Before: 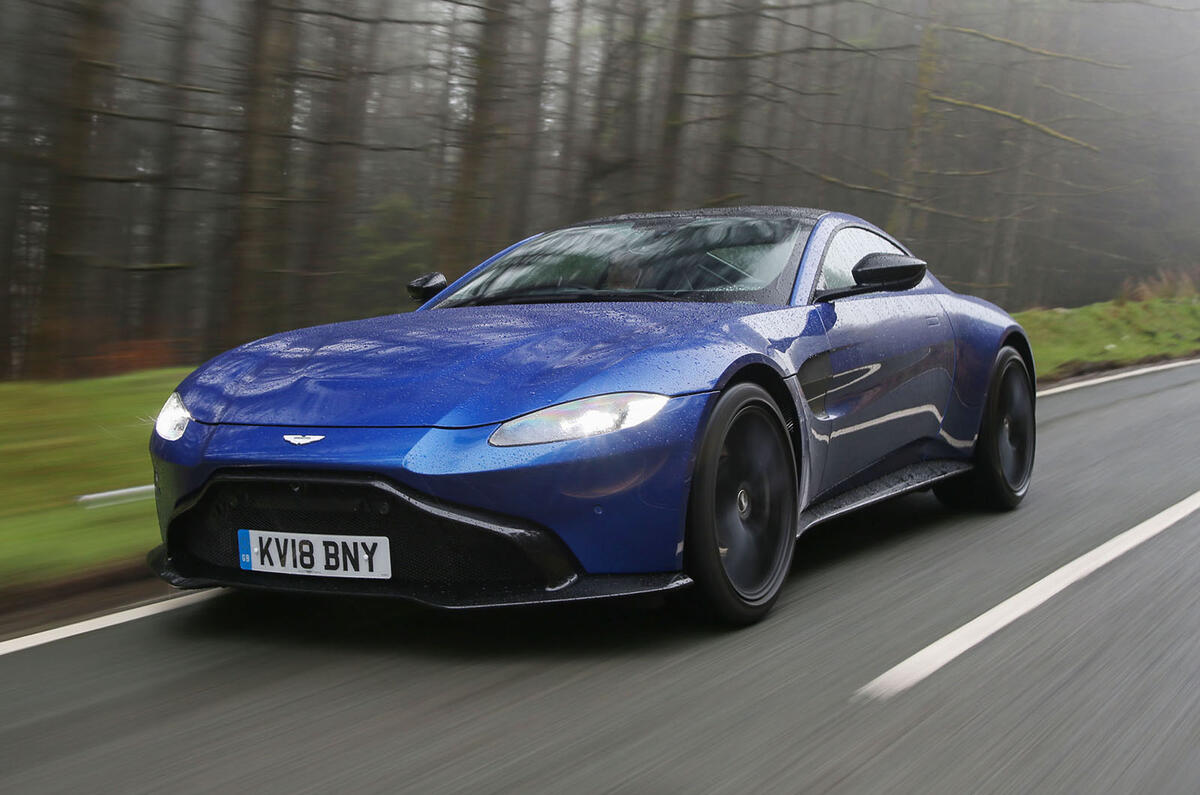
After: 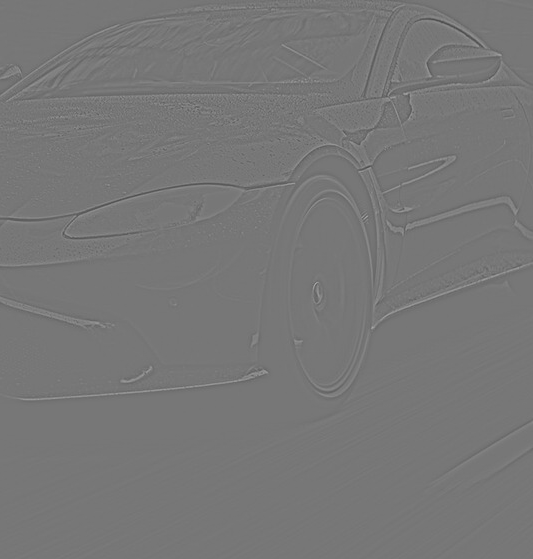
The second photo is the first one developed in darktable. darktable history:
crop: left 35.432%, top 26.233%, right 20.145%, bottom 3.432%
highpass: sharpness 5.84%, contrast boost 8.44%
